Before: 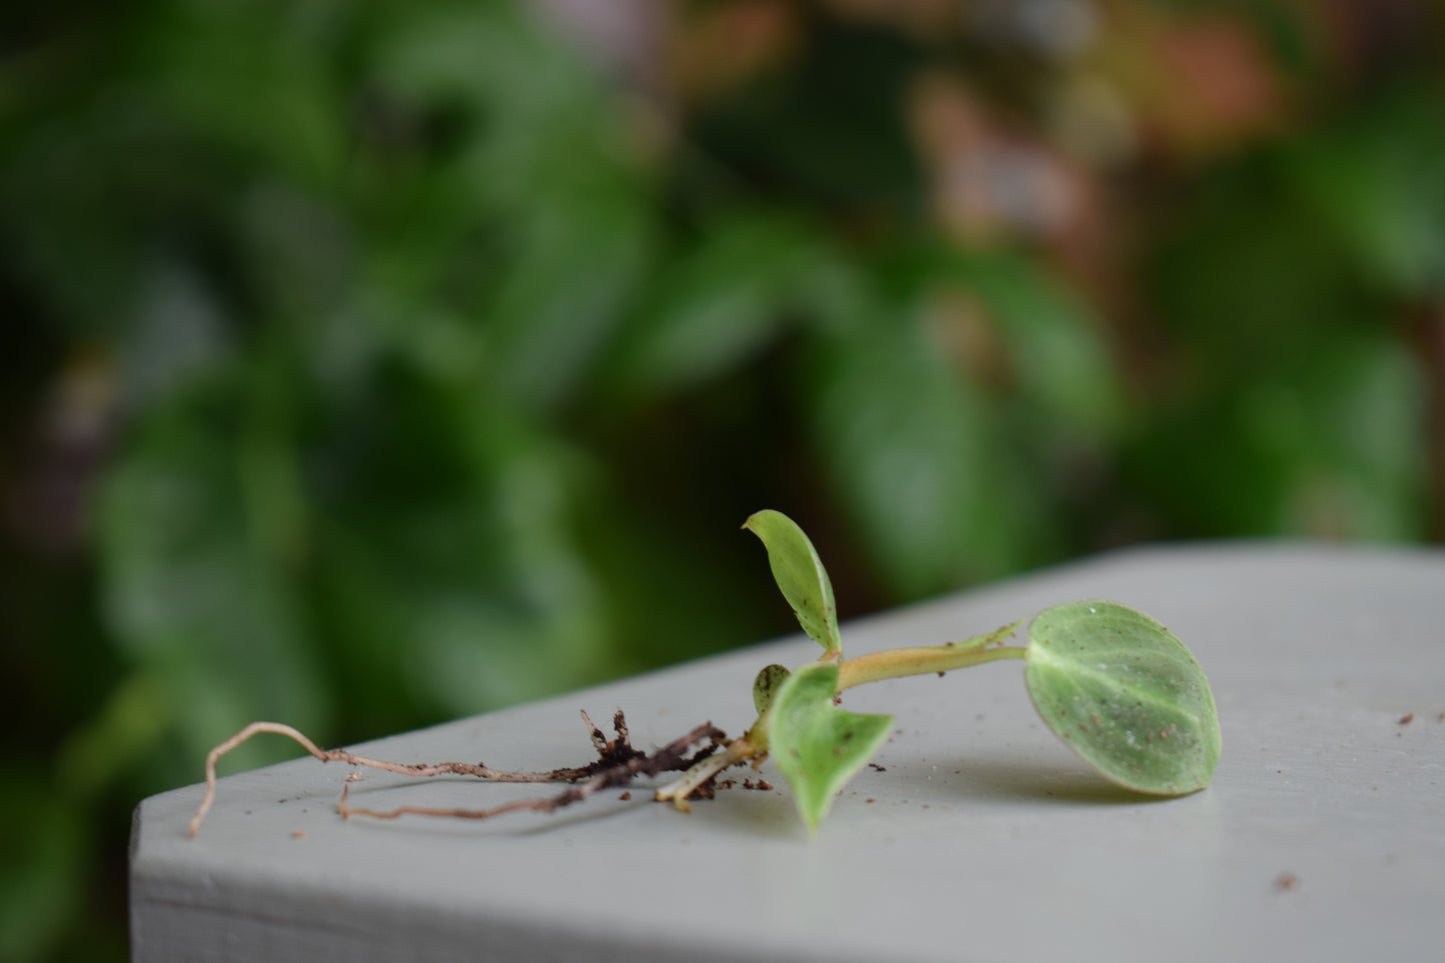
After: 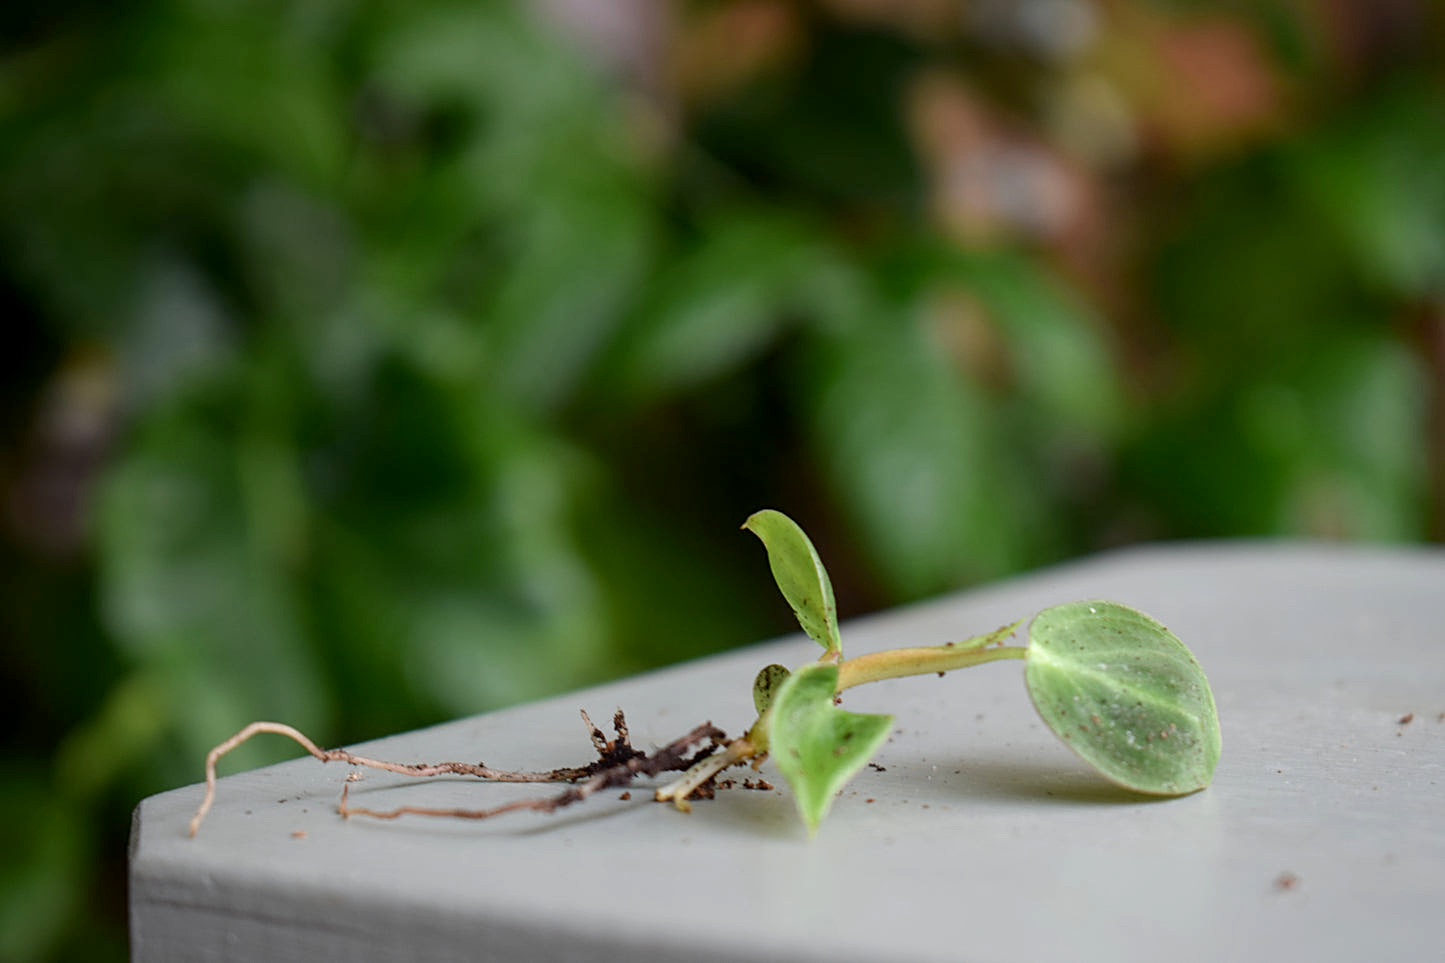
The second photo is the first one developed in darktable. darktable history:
exposure: black level correction 0.003, exposure 0.383 EV, compensate highlight preservation false
local contrast: detail 110%
sharpen: on, module defaults
